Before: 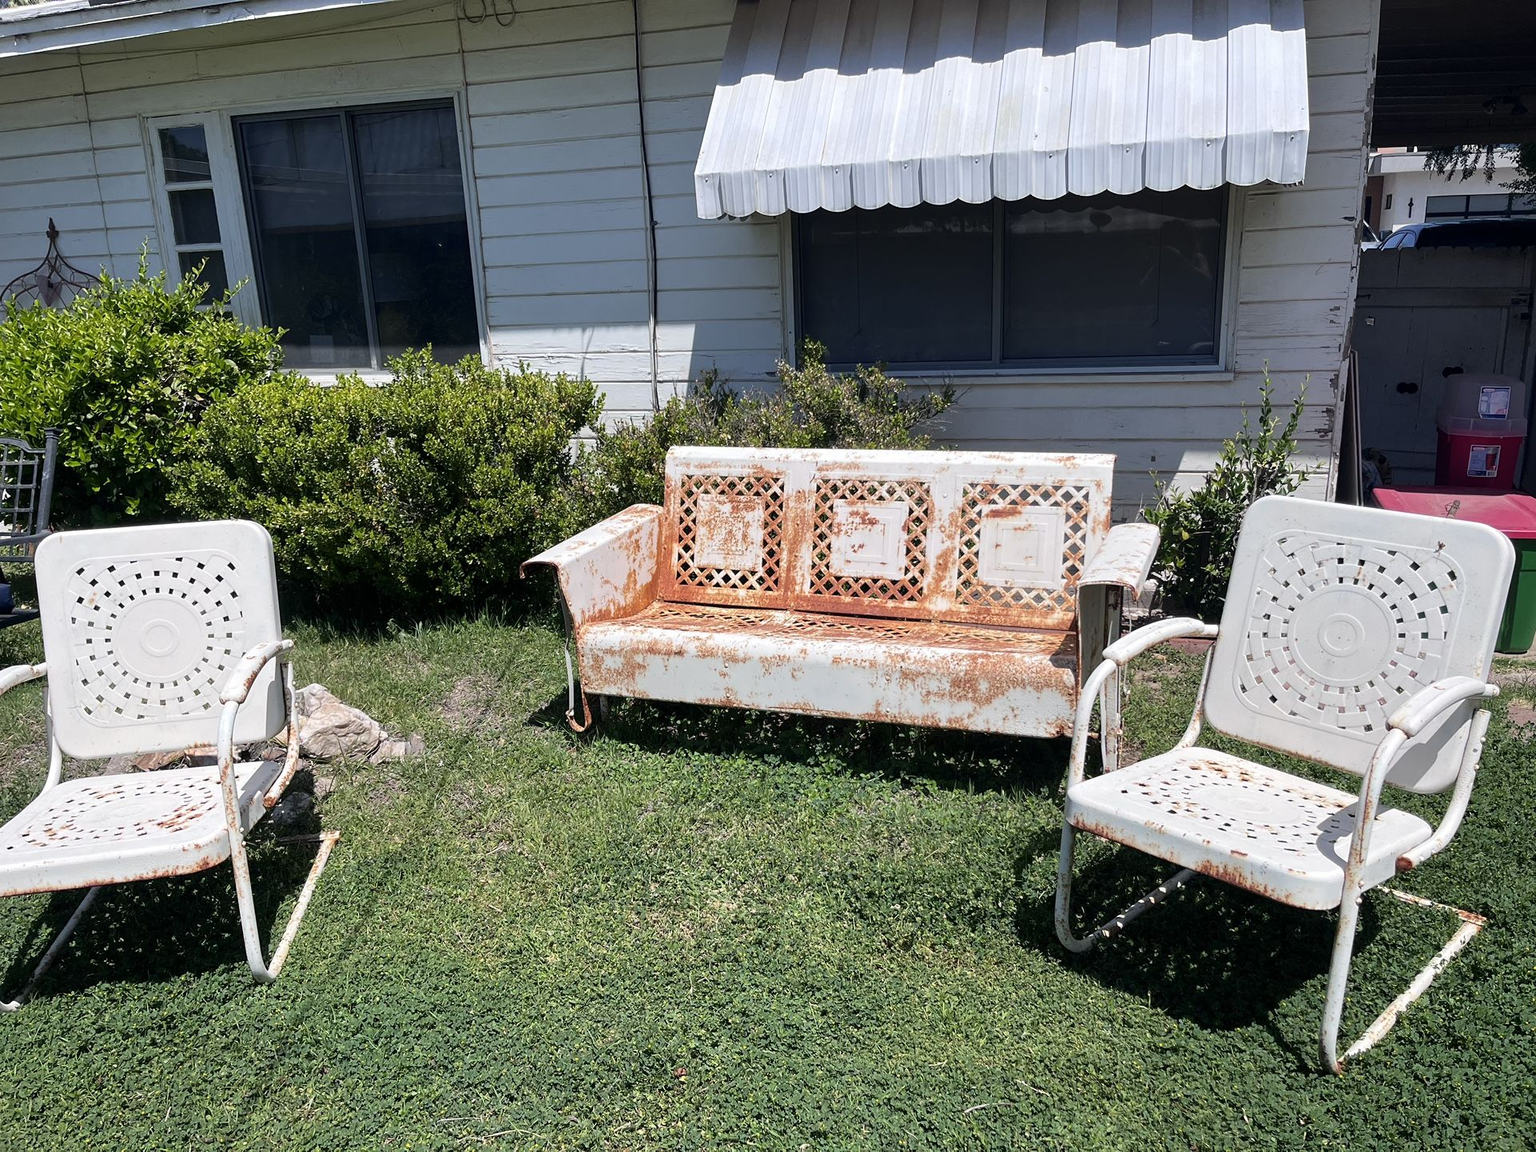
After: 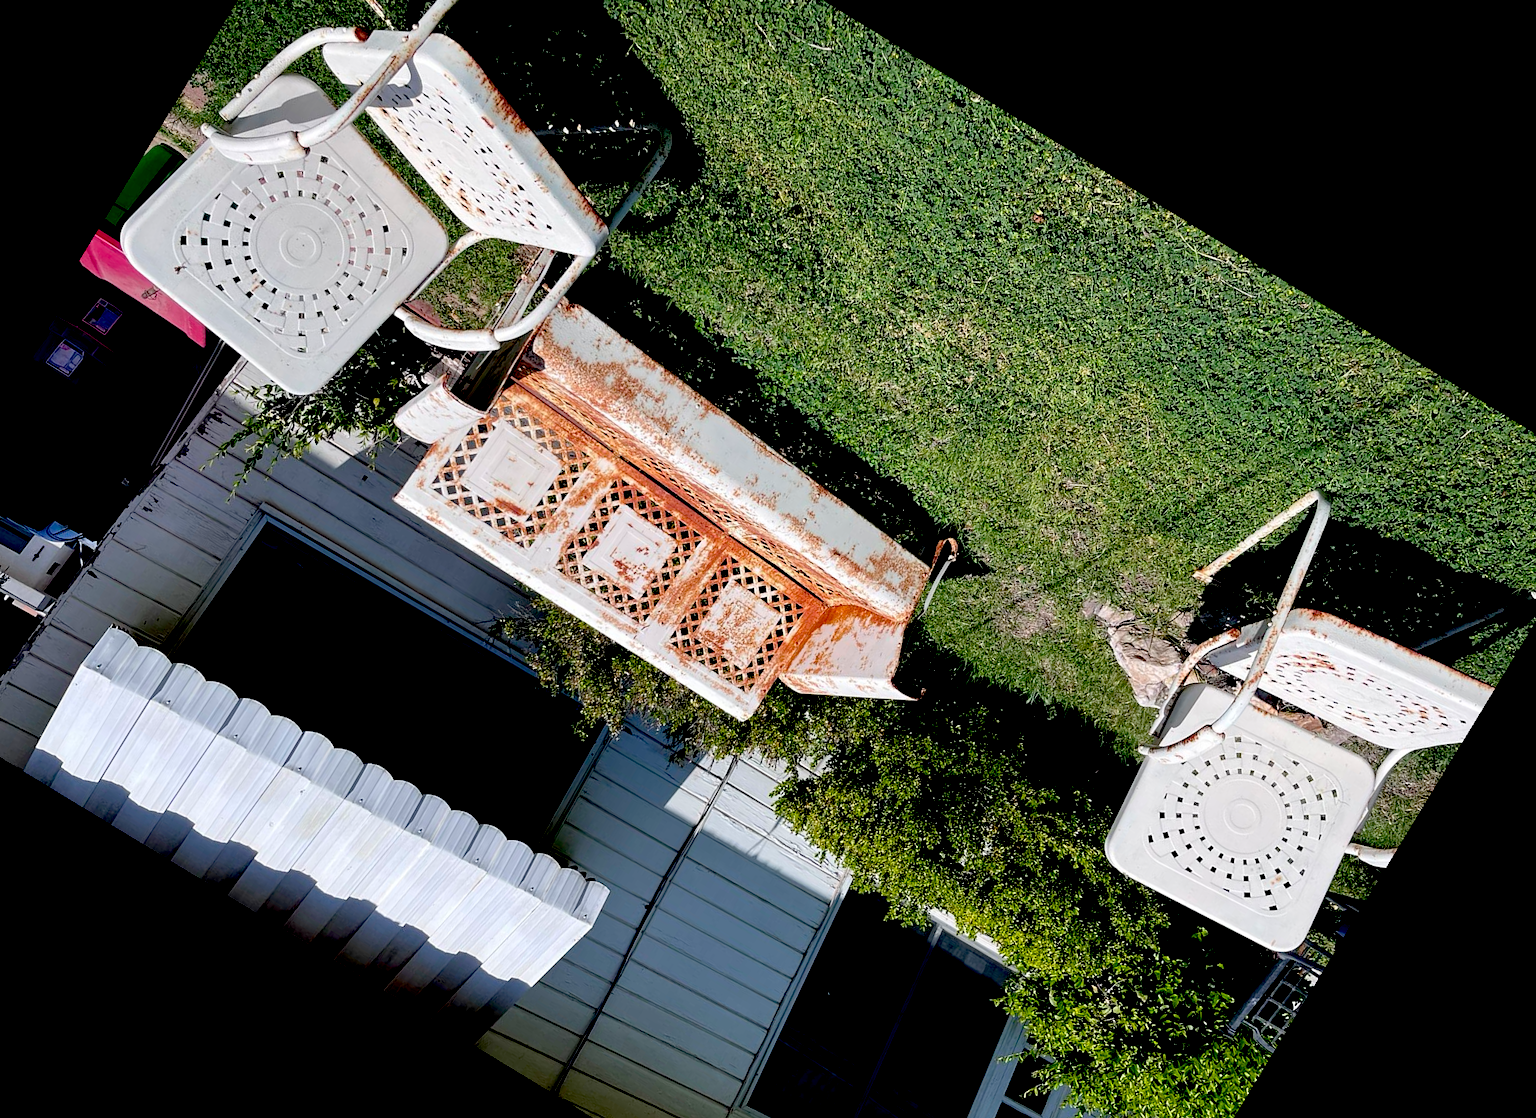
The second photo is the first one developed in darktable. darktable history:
exposure: black level correction 0.056, compensate highlight preservation false
crop and rotate: angle 148.68°, left 9.111%, top 15.603%, right 4.588%, bottom 17.041%
